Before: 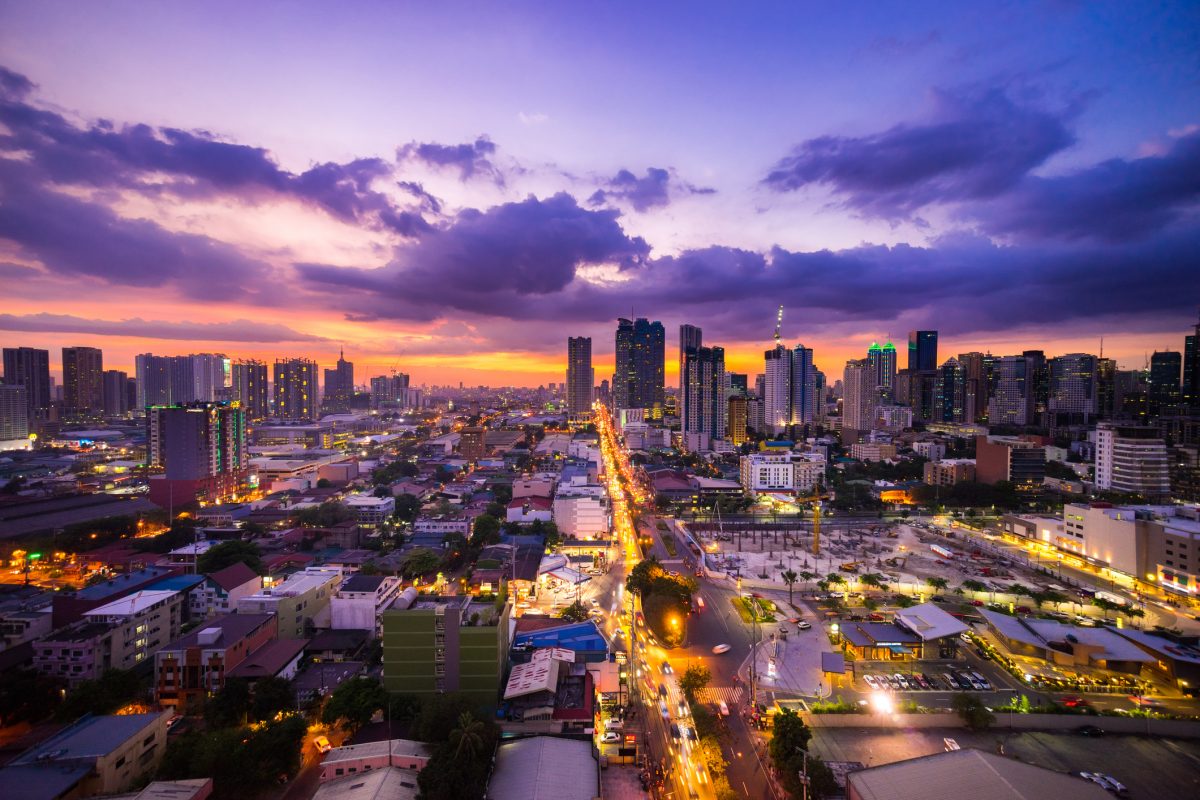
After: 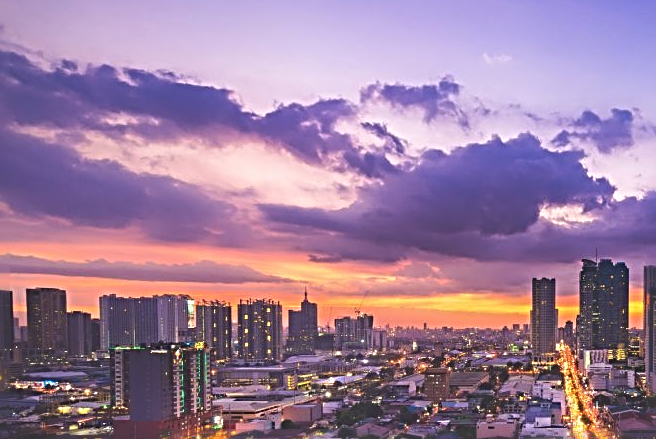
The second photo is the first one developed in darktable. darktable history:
exposure: black level correction -0.028, compensate highlight preservation false
sharpen: radius 3.69, amount 0.928
base curve: curves: ch0 [(0, 0) (0.472, 0.455) (1, 1)], preserve colors none
crop and rotate: left 3.047%, top 7.509%, right 42.236%, bottom 37.598%
